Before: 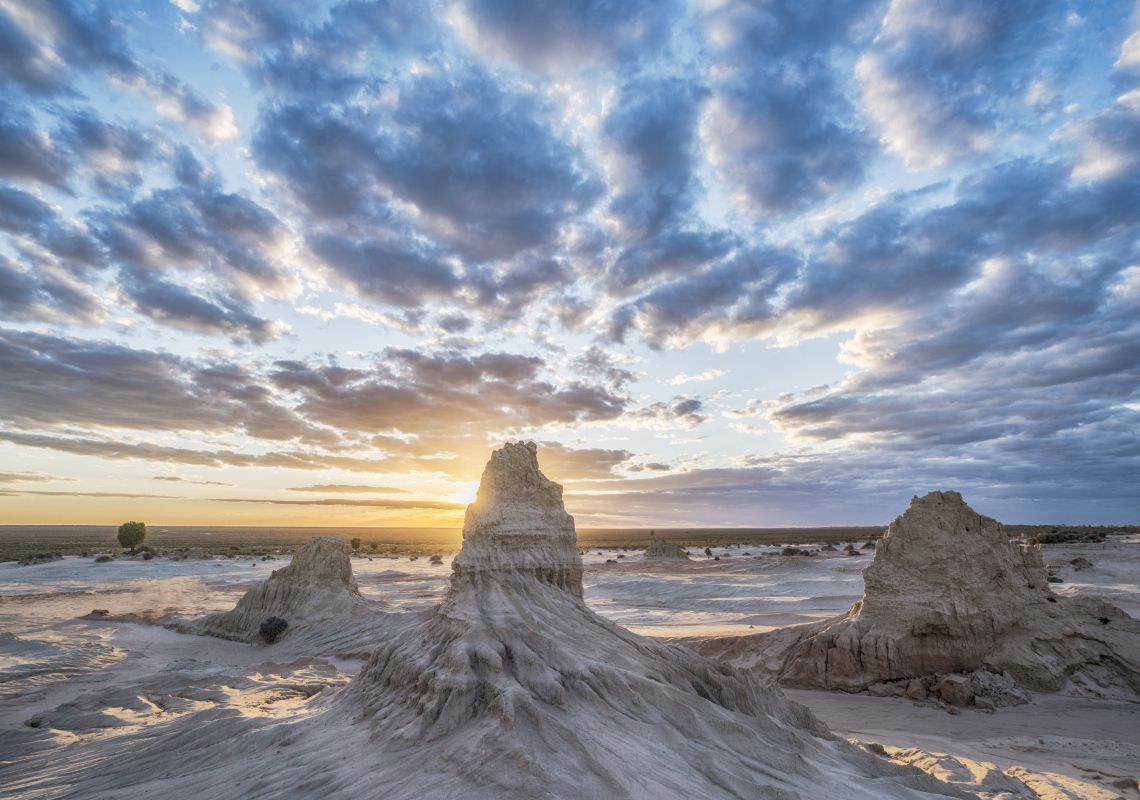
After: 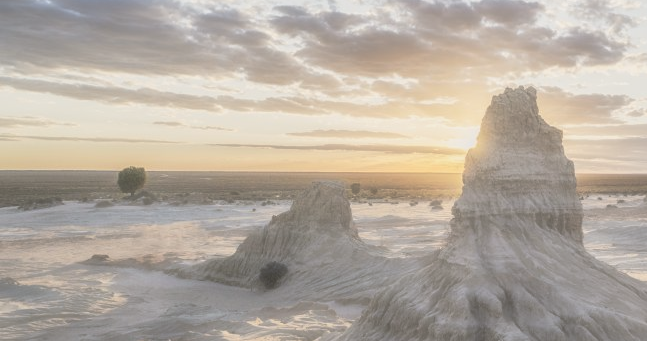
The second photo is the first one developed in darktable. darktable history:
haze removal: strength -0.887, distance 0.225, compatibility mode true, adaptive false
crop: top 44.413%, right 43.213%, bottom 12.841%
